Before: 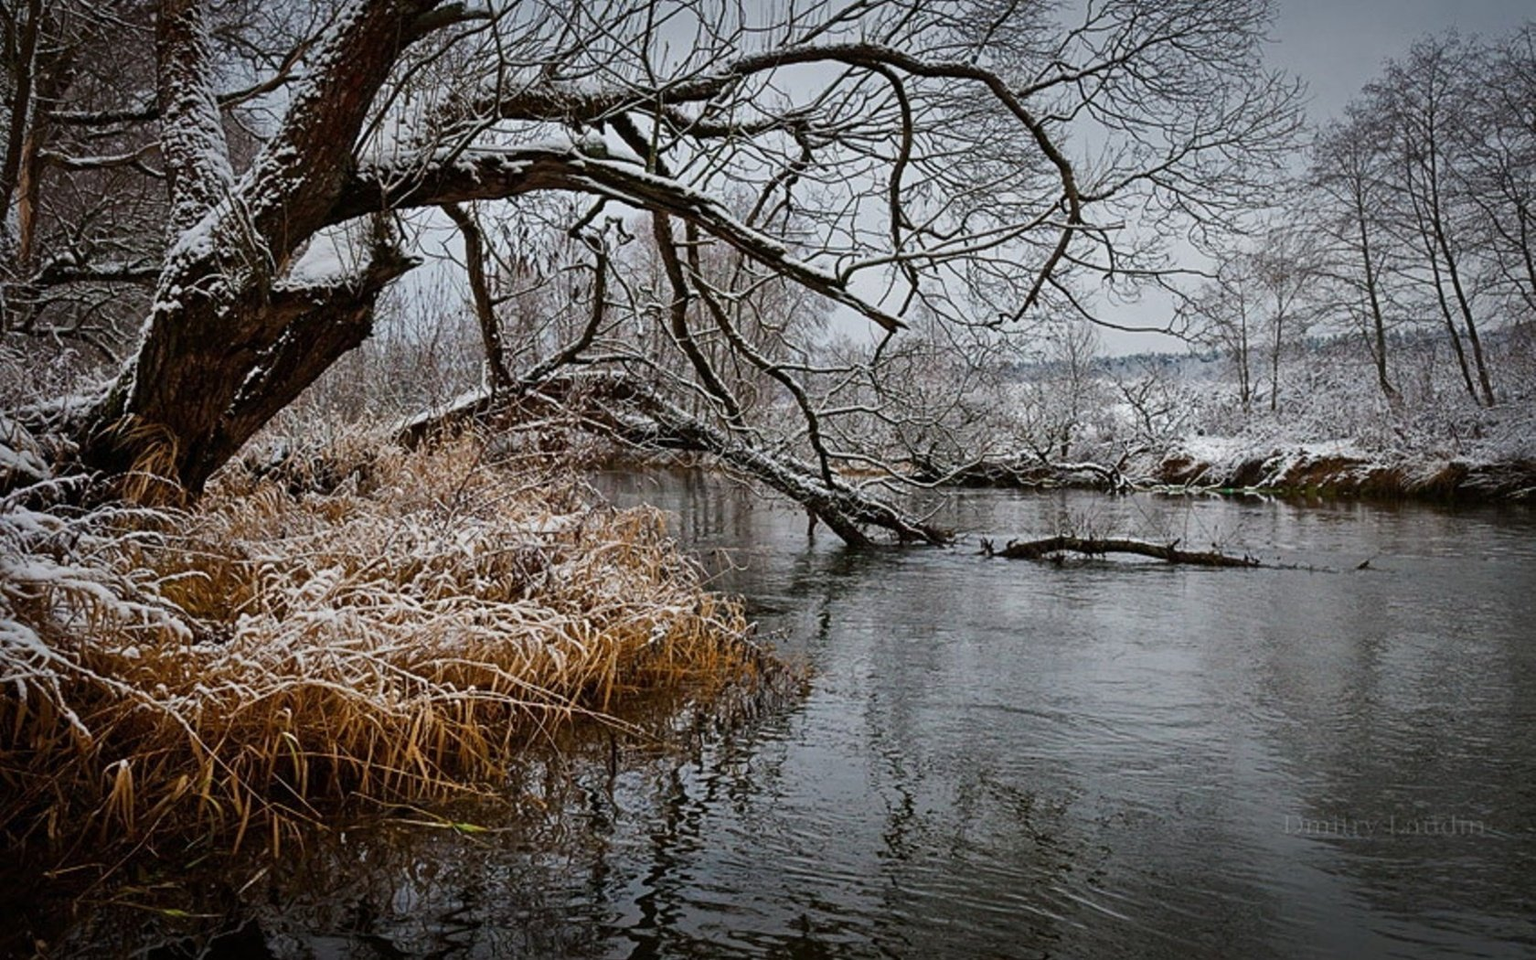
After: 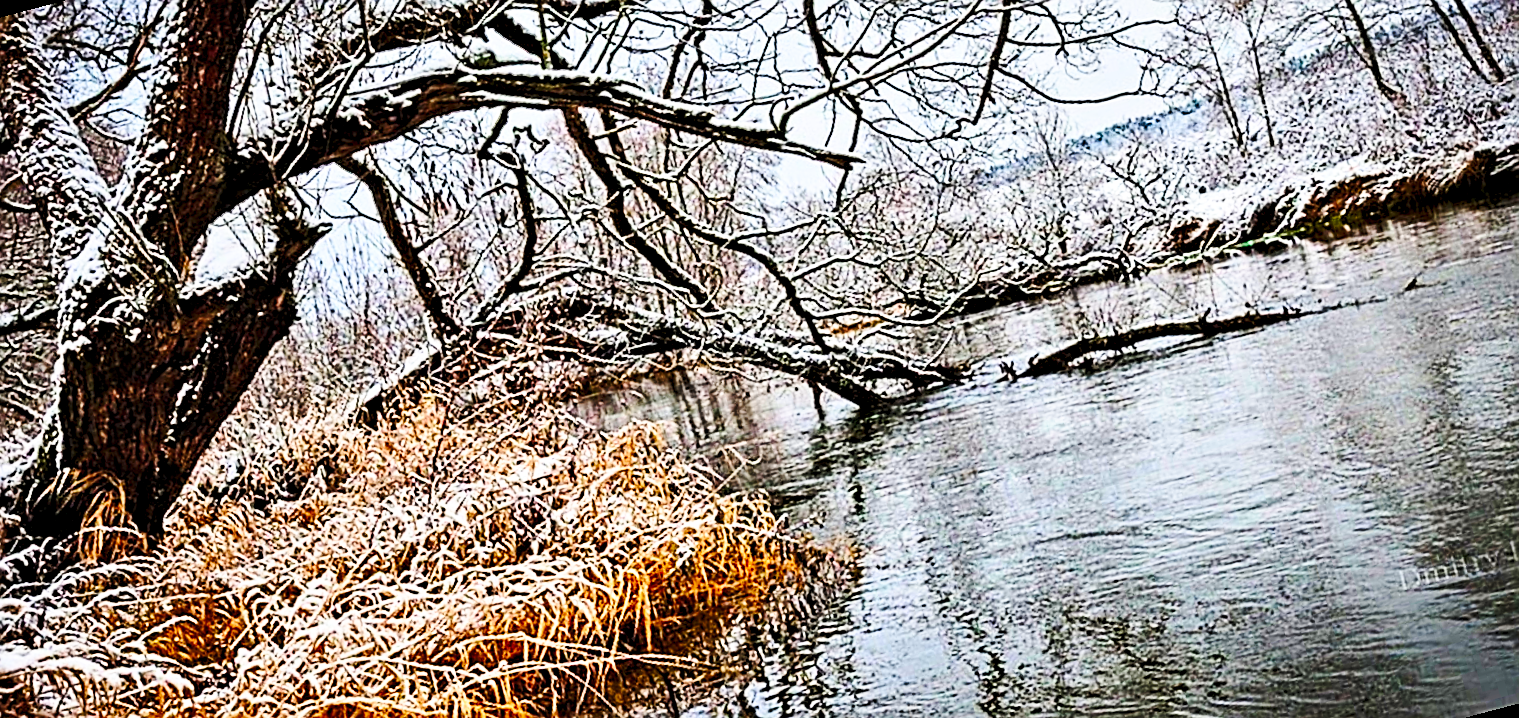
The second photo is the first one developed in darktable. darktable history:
sharpen: on, module defaults
contrast equalizer: octaves 7, y [[0.5, 0.542, 0.583, 0.625, 0.667, 0.708], [0.5 ×6], [0.5 ×6], [0 ×6], [0 ×6]]
contrast brightness saturation: contrast 0.2, brightness 0.2, saturation 0.8
base curve: curves: ch0 [(0, 0) (0.028, 0.03) (0.121, 0.232) (0.46, 0.748) (0.859, 0.968) (1, 1)], preserve colors none
rotate and perspective: rotation -14.8°, crop left 0.1, crop right 0.903, crop top 0.25, crop bottom 0.748
